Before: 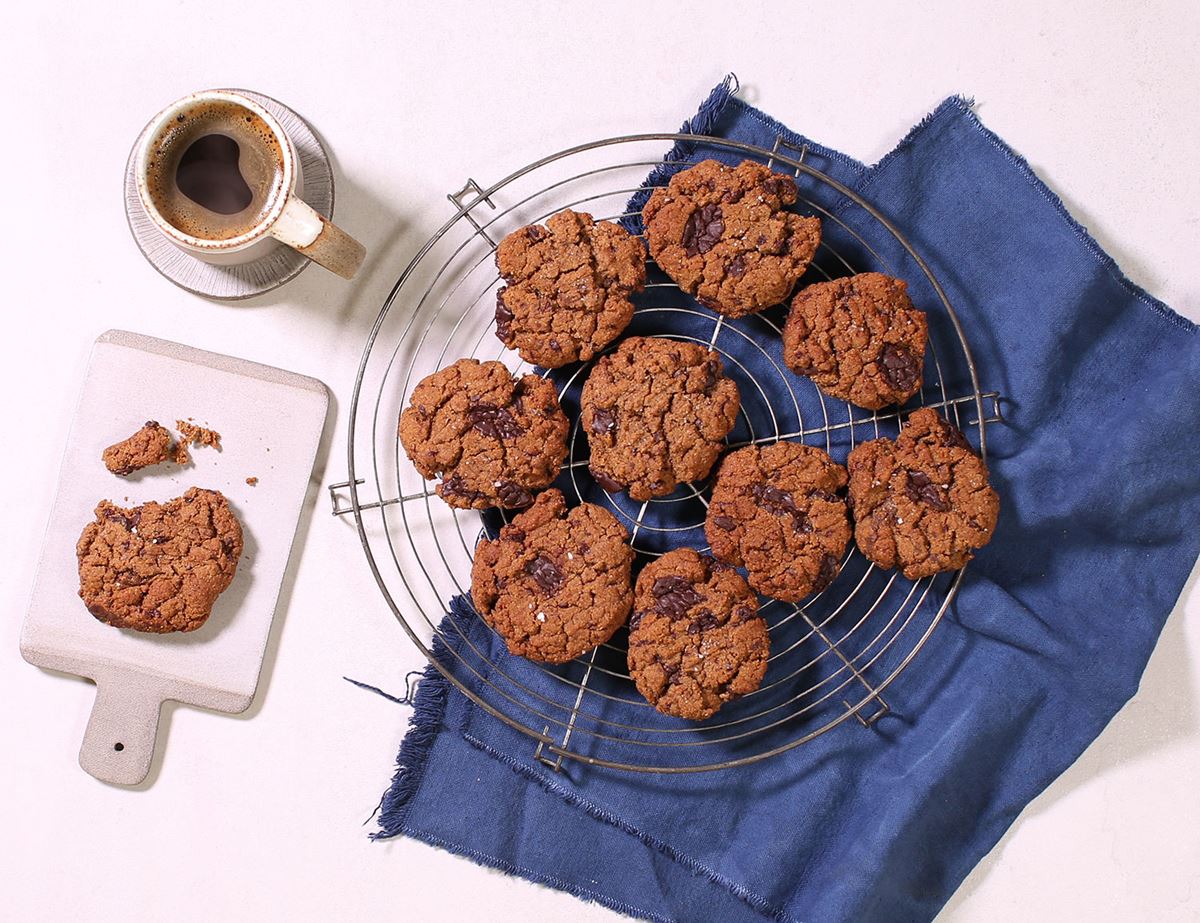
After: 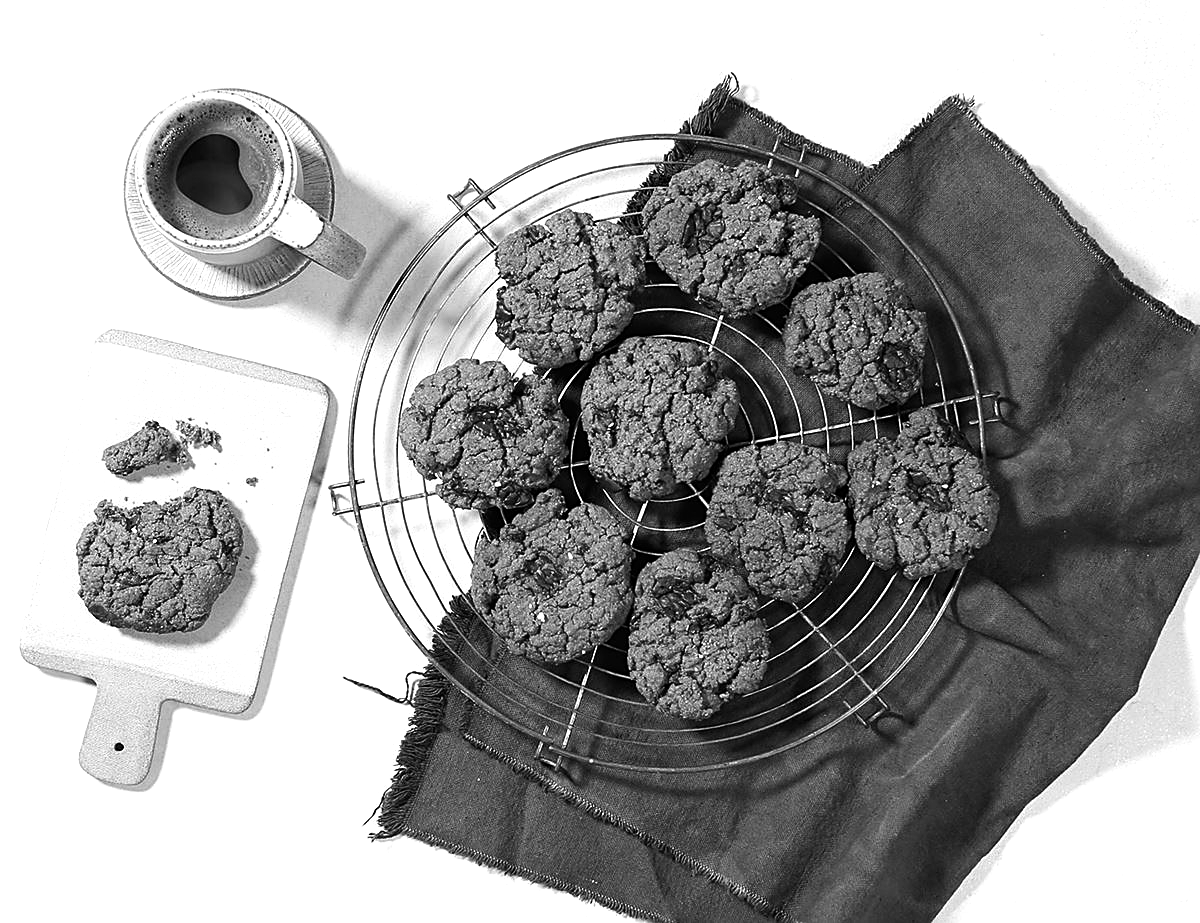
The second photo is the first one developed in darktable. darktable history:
color balance rgb: shadows lift › luminance -20%, power › hue 72.24°, highlights gain › luminance 15%, global offset › hue 171.6°, perceptual saturation grading › highlights -15%, perceptual saturation grading › shadows 25%, global vibrance 35%, contrast 10%
monochrome: on, module defaults
sharpen: on, module defaults
